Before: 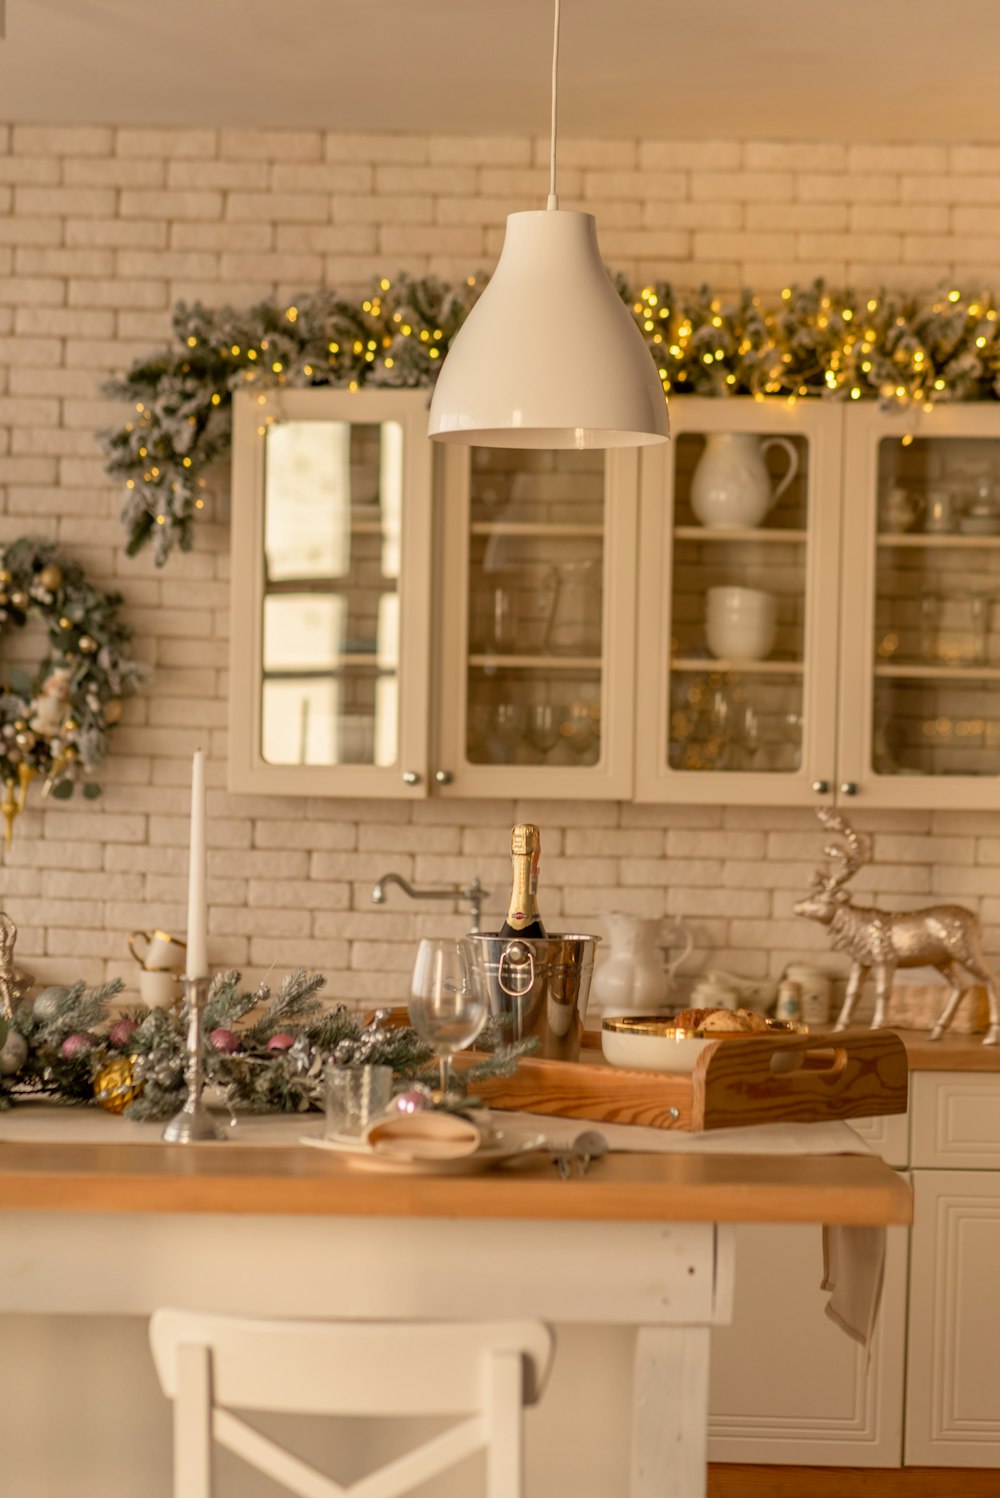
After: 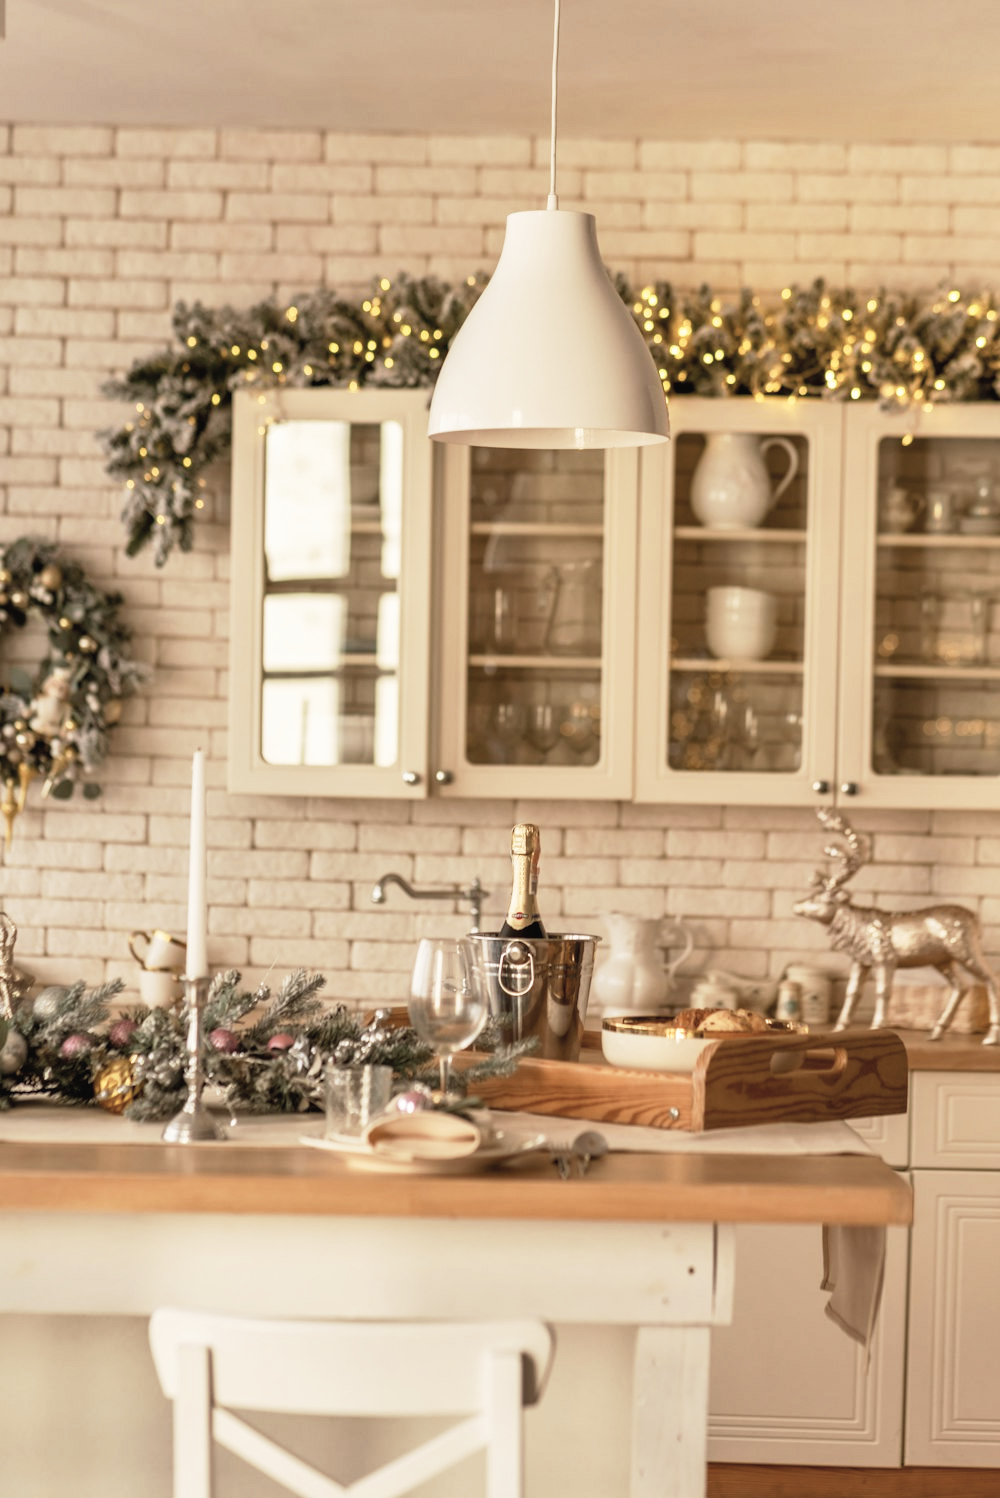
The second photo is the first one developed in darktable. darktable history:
contrast brightness saturation: contrast -0.051, saturation -0.418
levels: mode automatic
shadows and highlights: shadows 35, highlights -34.76, highlights color adjustment 0.038%, soften with gaussian
base curve: curves: ch0 [(0, 0) (0.005, 0.002) (0.193, 0.295) (0.399, 0.664) (0.75, 0.928) (1, 1)], preserve colors none
